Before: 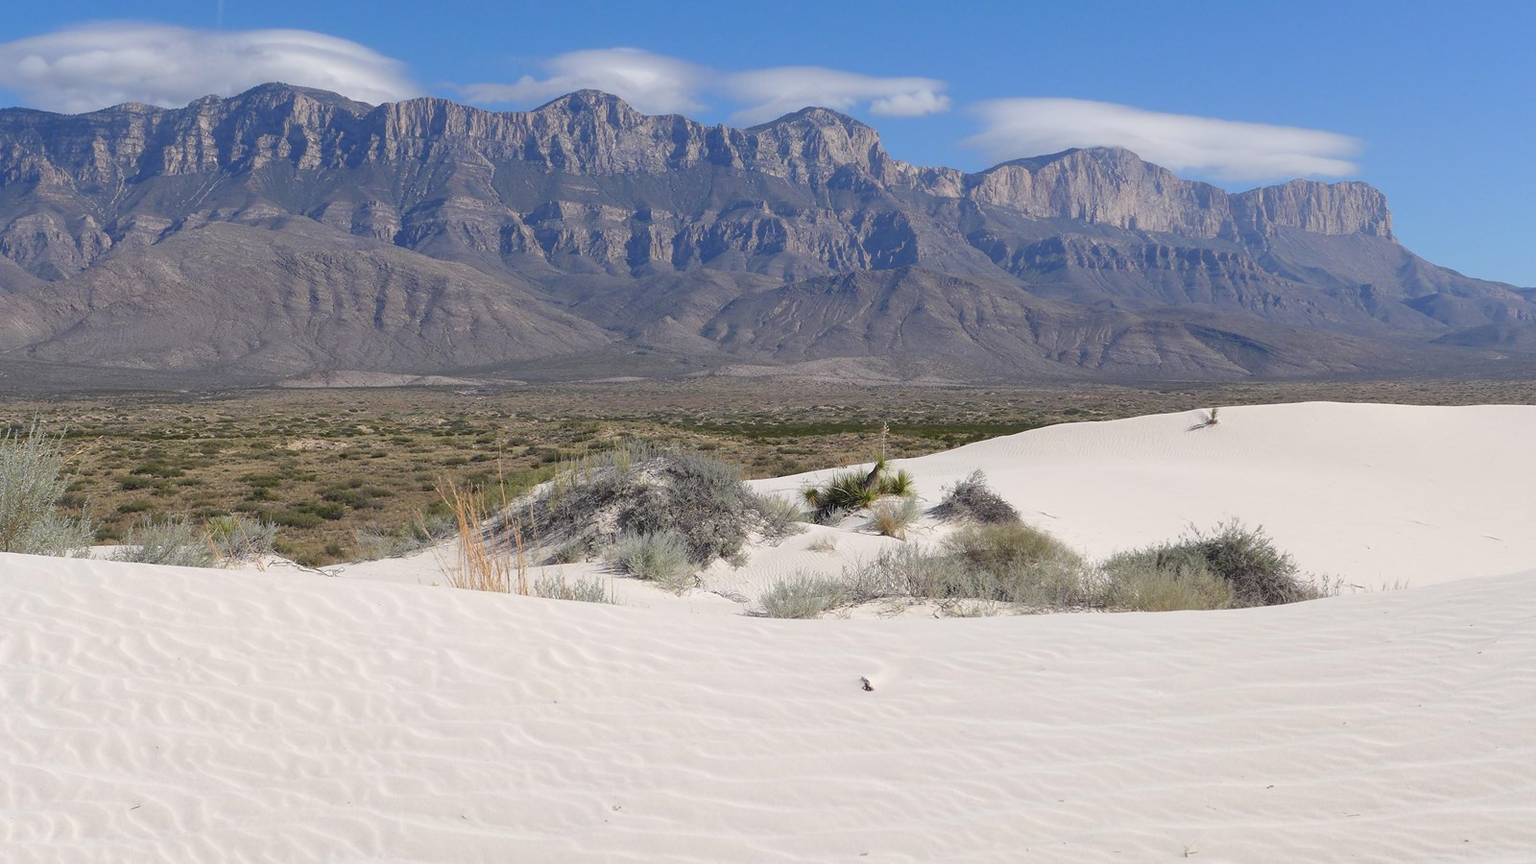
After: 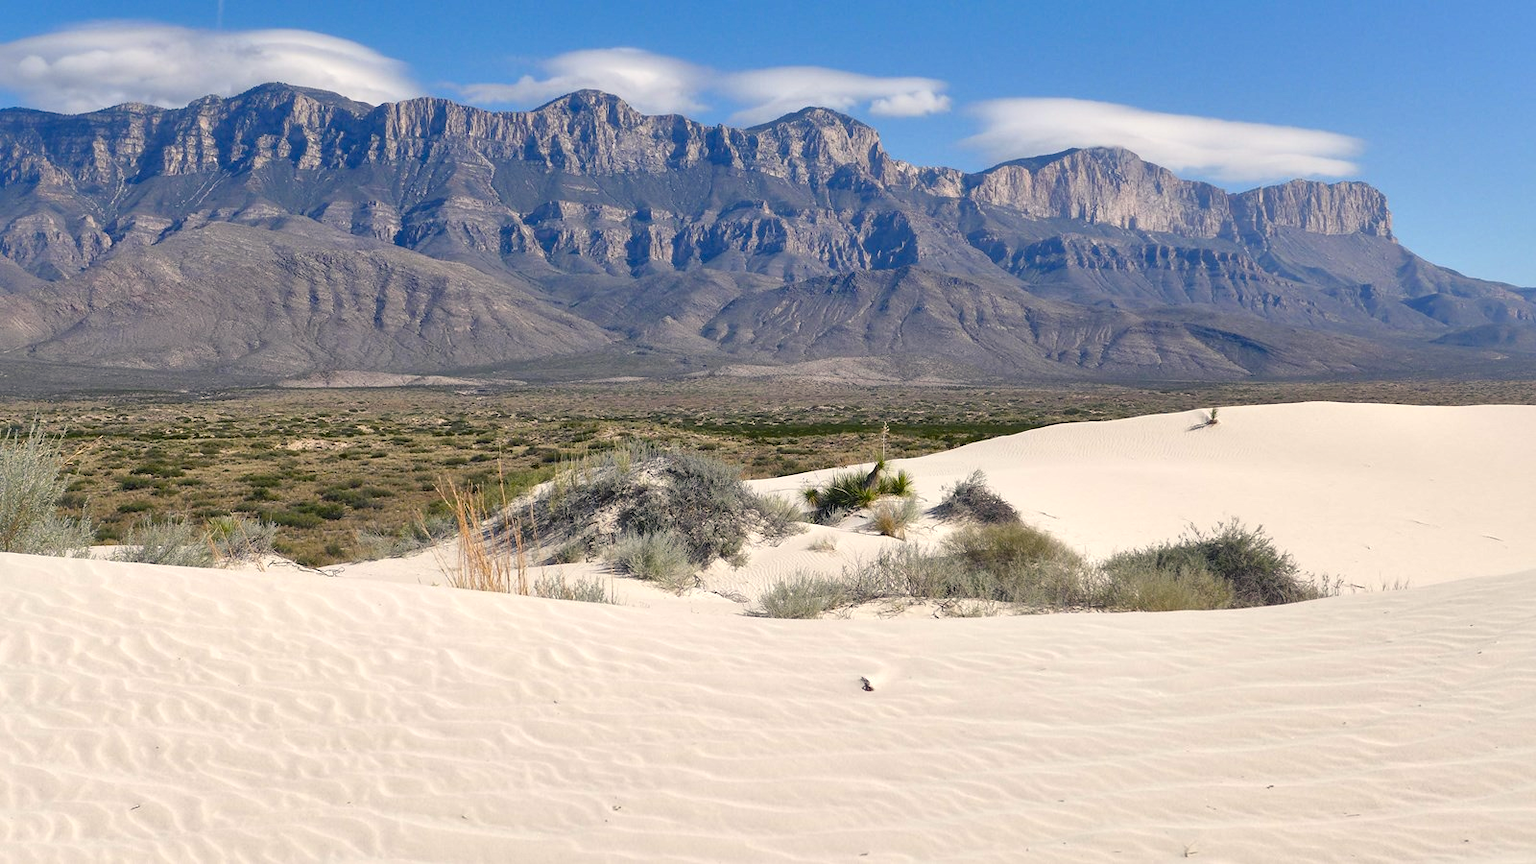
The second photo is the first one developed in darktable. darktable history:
exposure: exposure 0.128 EV, compensate highlight preservation false
local contrast: mode bilateral grid, contrast 25, coarseness 60, detail 151%, midtone range 0.2
color balance rgb: shadows lift › chroma 2%, shadows lift › hue 219.6°, power › hue 313.2°, highlights gain › chroma 3%, highlights gain › hue 75.6°, global offset › luminance 0.5%, perceptual saturation grading › global saturation 15.33%, perceptual saturation grading › highlights -19.33%, perceptual saturation grading › shadows 20%, global vibrance 20%
